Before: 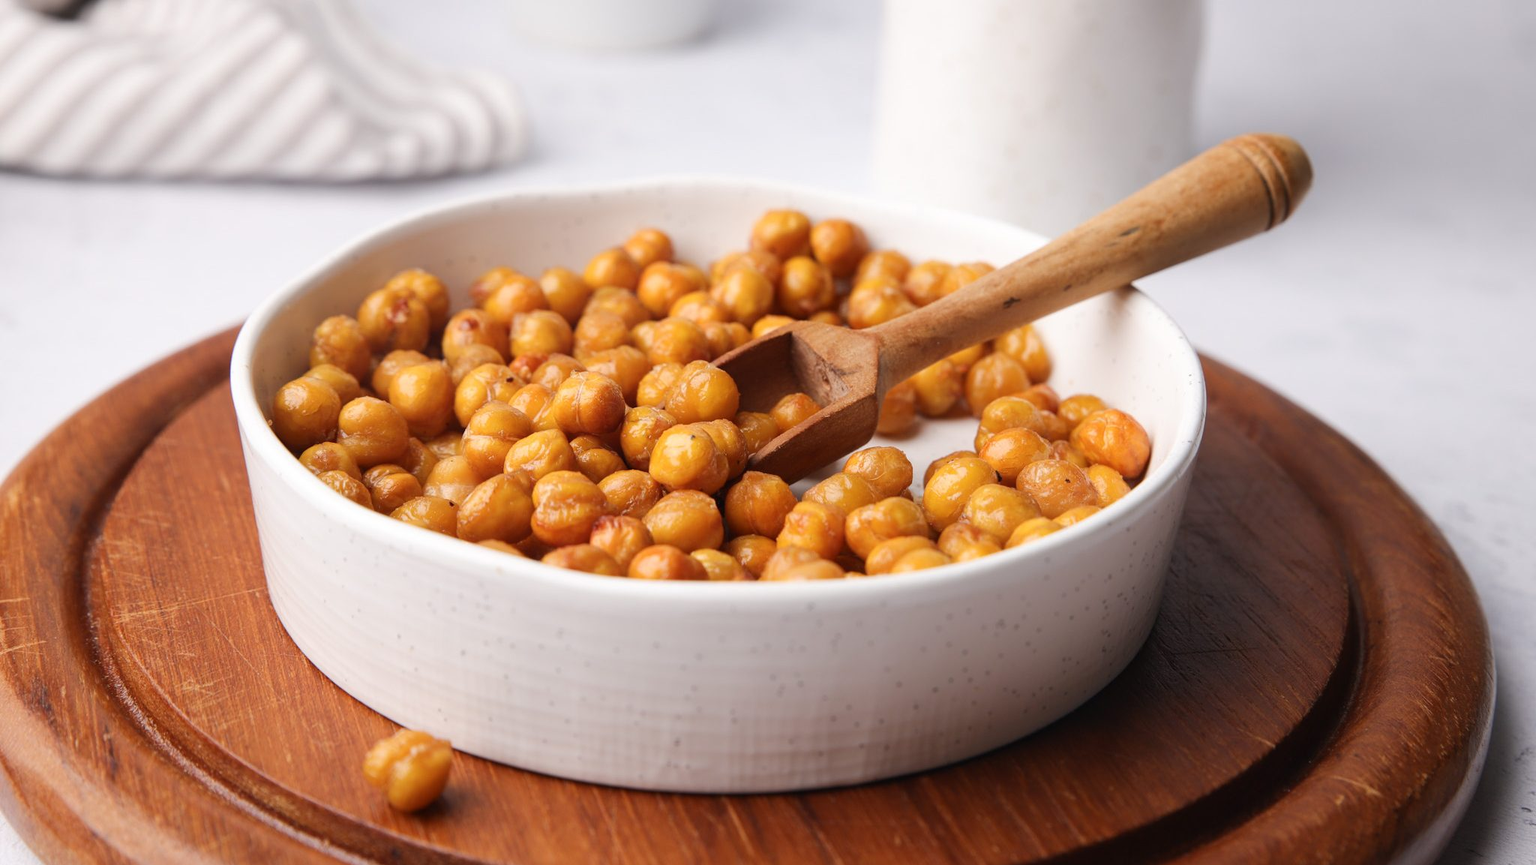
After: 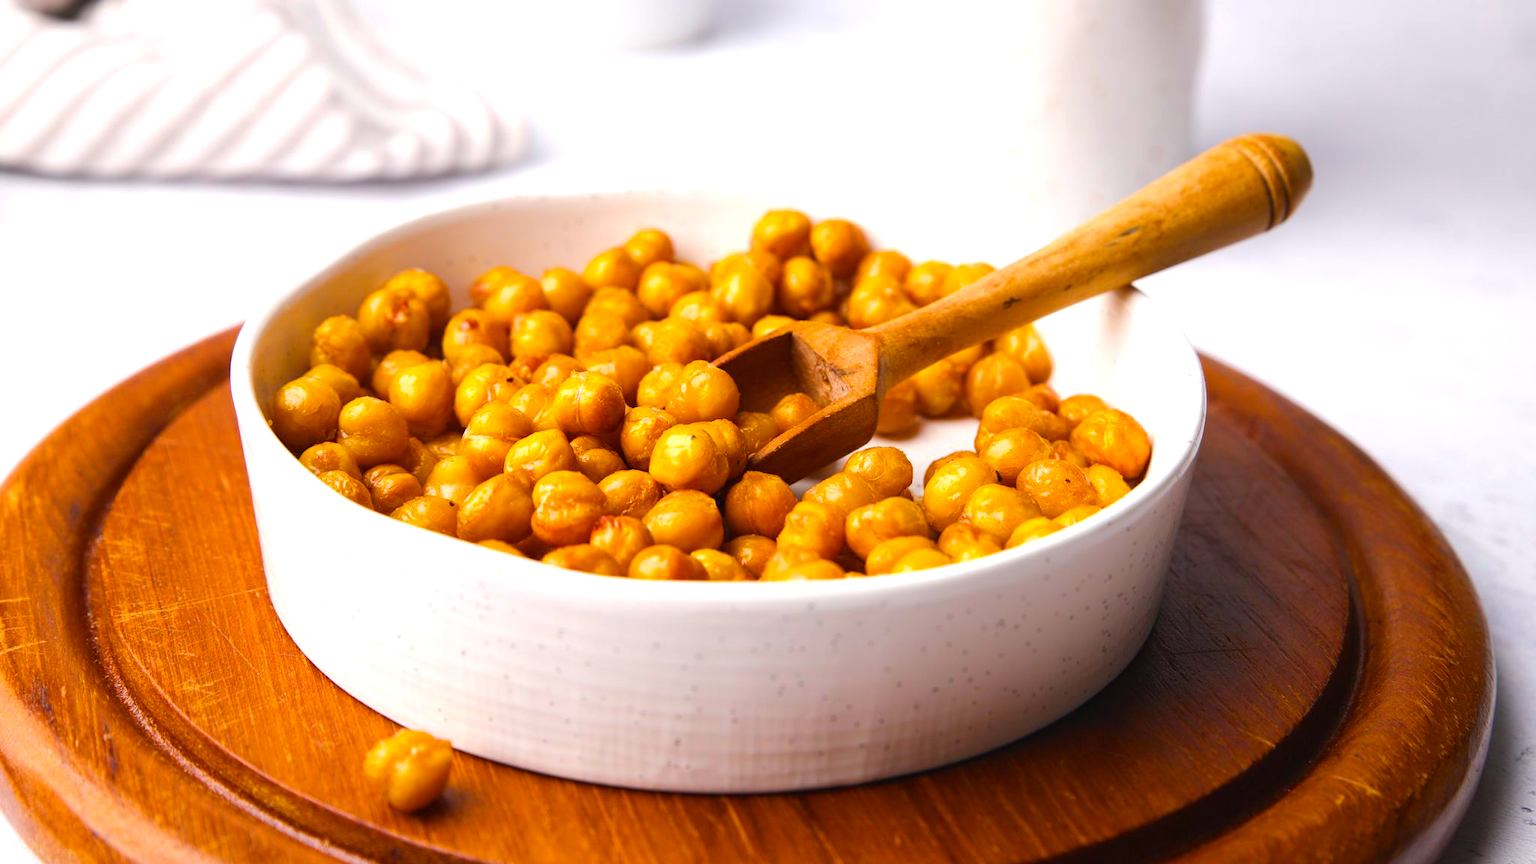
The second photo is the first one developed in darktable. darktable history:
color balance rgb: shadows fall-off 298.639%, white fulcrum 2 EV, highlights fall-off 299.349%, linear chroma grading › shadows 10.072%, linear chroma grading › highlights 10.945%, linear chroma grading › global chroma 14.735%, linear chroma grading › mid-tones 14.586%, perceptual saturation grading › global saturation 25.05%, perceptual brilliance grading › mid-tones 10.118%, perceptual brilliance grading › shadows 14.176%, mask middle-gray fulcrum 99.482%, contrast gray fulcrum 38.306%
